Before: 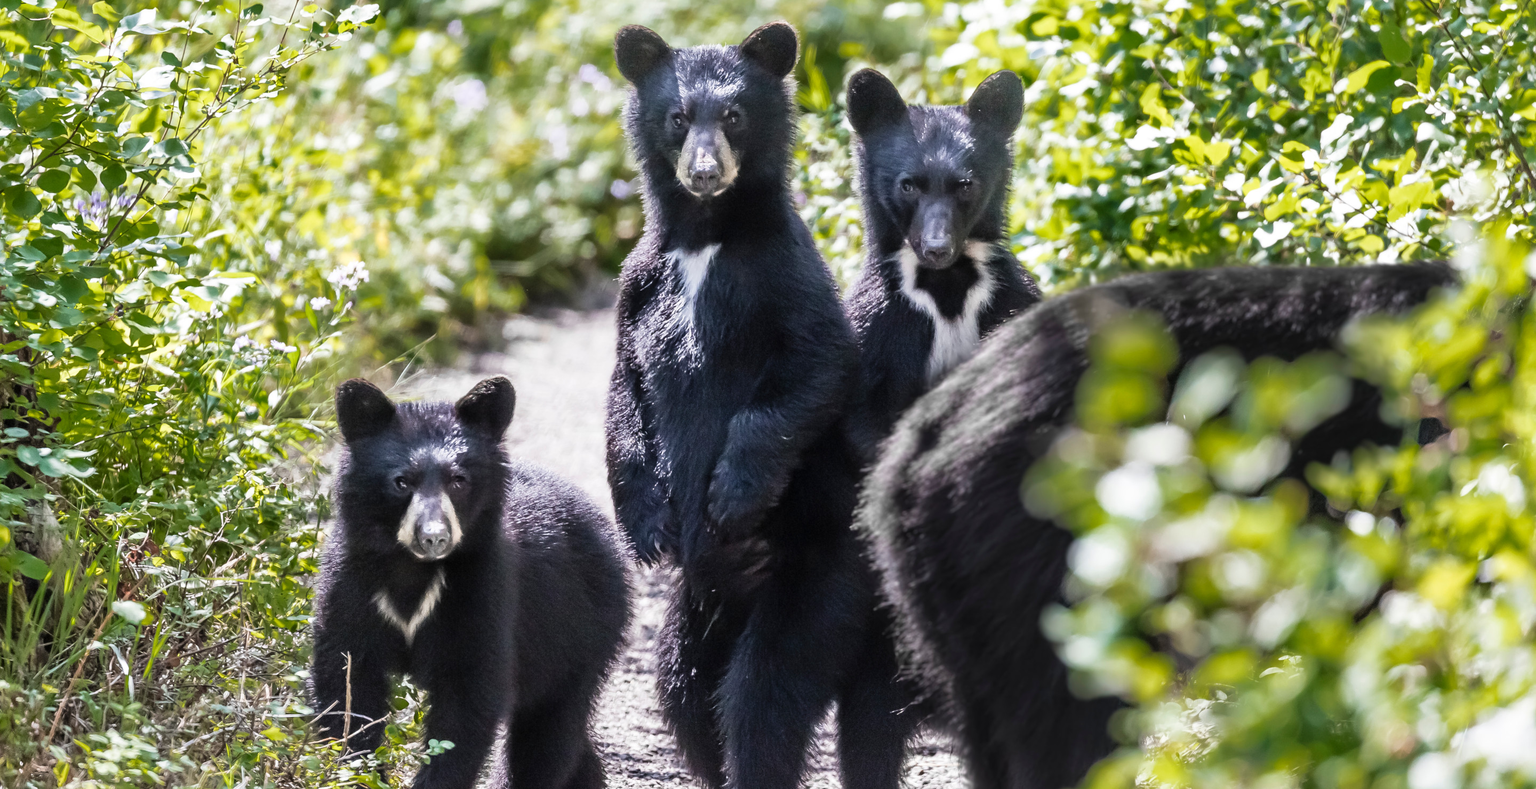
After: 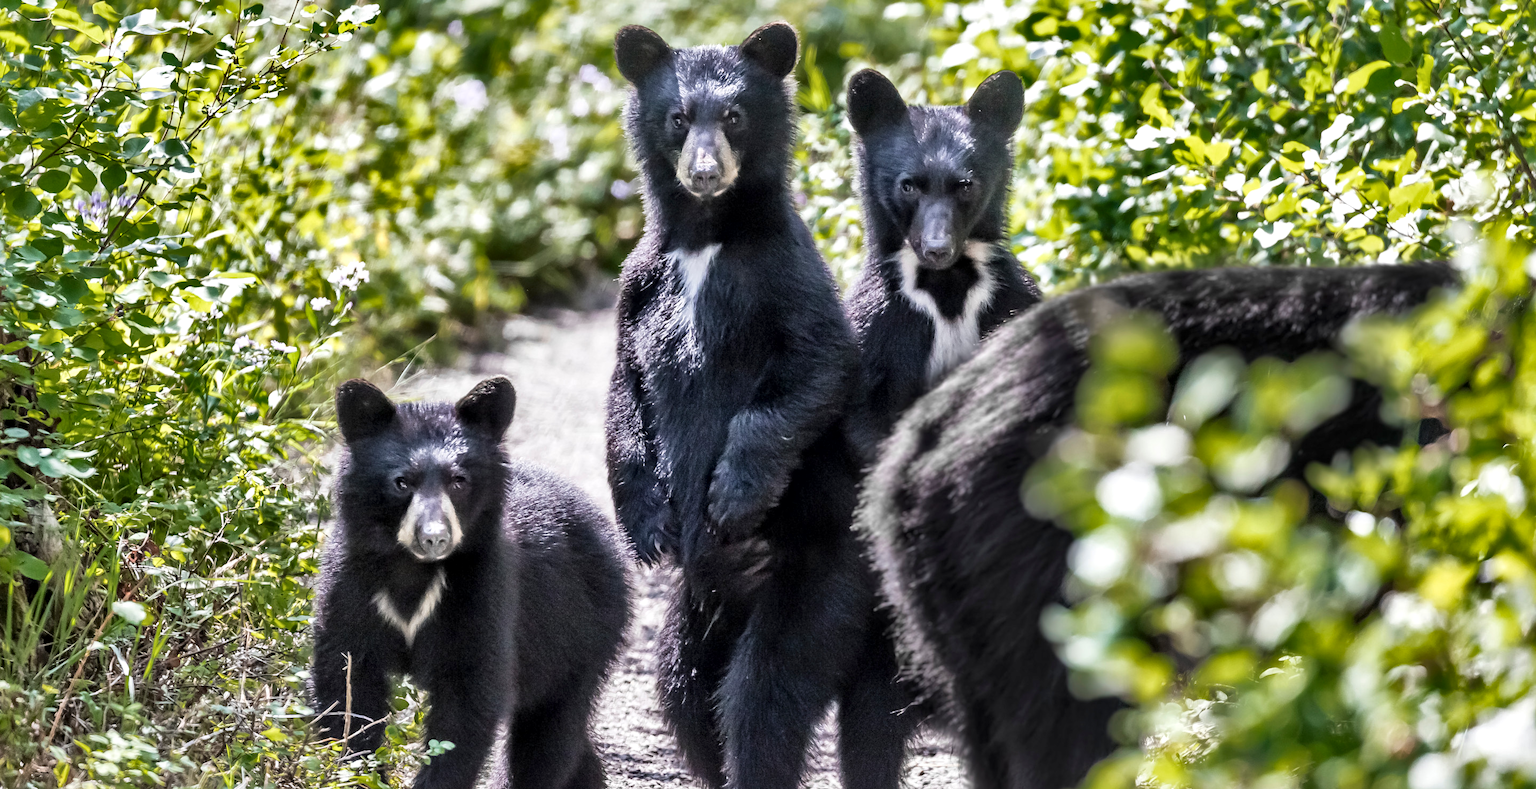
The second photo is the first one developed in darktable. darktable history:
shadows and highlights: shadows 30.61, highlights -62.89, soften with gaussian
local contrast: mode bilateral grid, contrast 21, coarseness 51, detail 159%, midtone range 0.2
